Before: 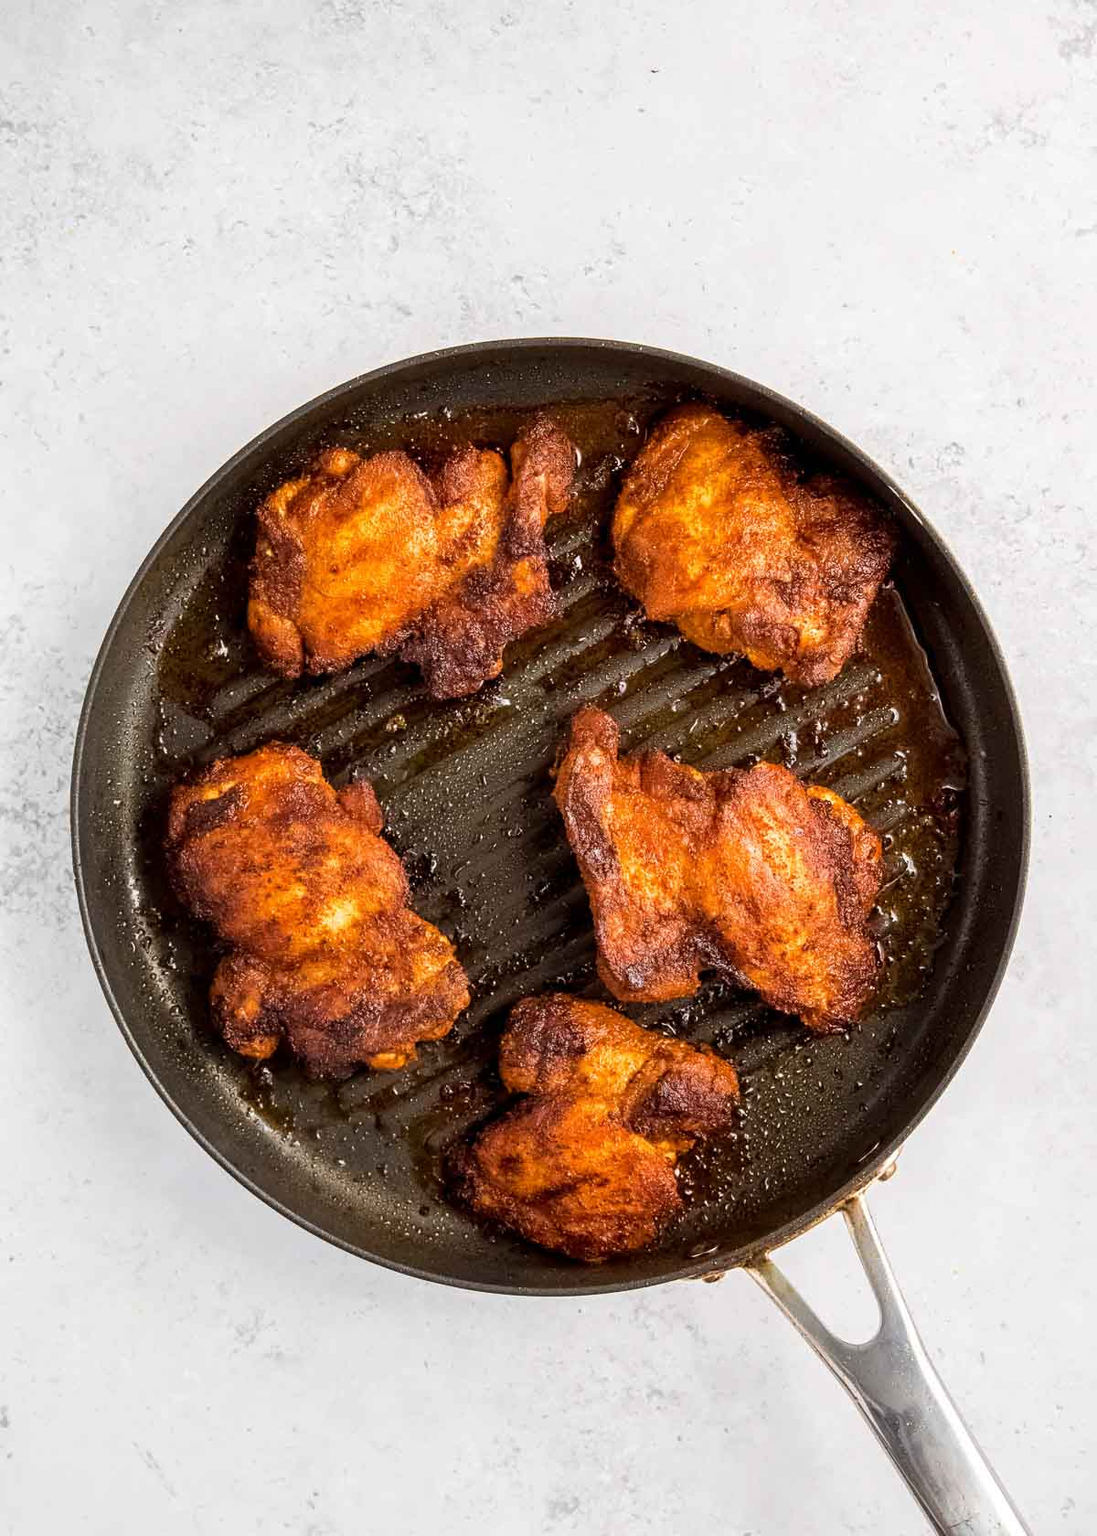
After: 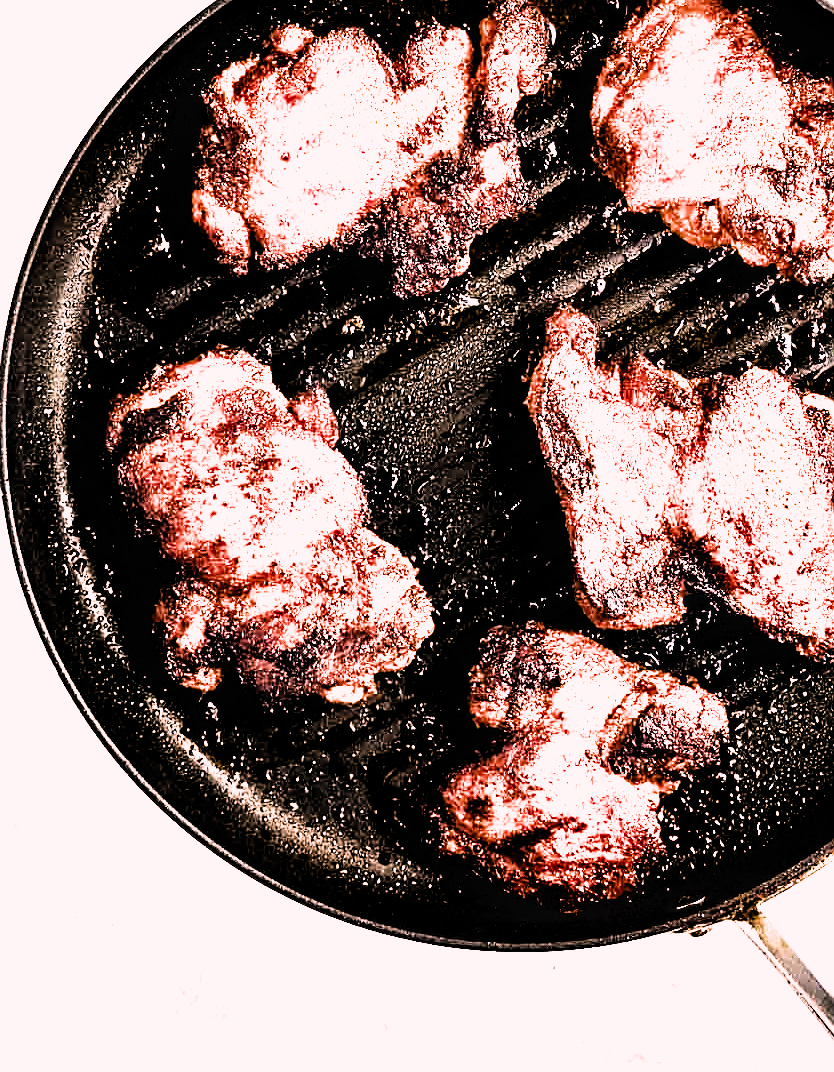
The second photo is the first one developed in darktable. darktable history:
color correction: highlights a* 14.66, highlights b* 4.68
sharpen: on, module defaults
exposure: exposure -0.156 EV, compensate highlight preservation false
crop: left 6.735%, top 27.763%, right 23.736%, bottom 8.375%
filmic rgb: black relative exposure -3.77 EV, white relative exposure 2.38 EV, dynamic range scaling -49.62%, hardness 3.44, latitude 29.92%, contrast 1.788, color science v5 (2021), iterations of high-quality reconstruction 0, contrast in shadows safe, contrast in highlights safe
contrast equalizer: y [[0.627 ×6], [0.563 ×6], [0 ×6], [0 ×6], [0 ×6]]
tone equalizer: -8 EV -0.788 EV, -7 EV -0.672 EV, -6 EV -0.604 EV, -5 EV -0.365 EV, -3 EV 0.37 EV, -2 EV 0.6 EV, -1 EV 0.678 EV, +0 EV 0.78 EV
